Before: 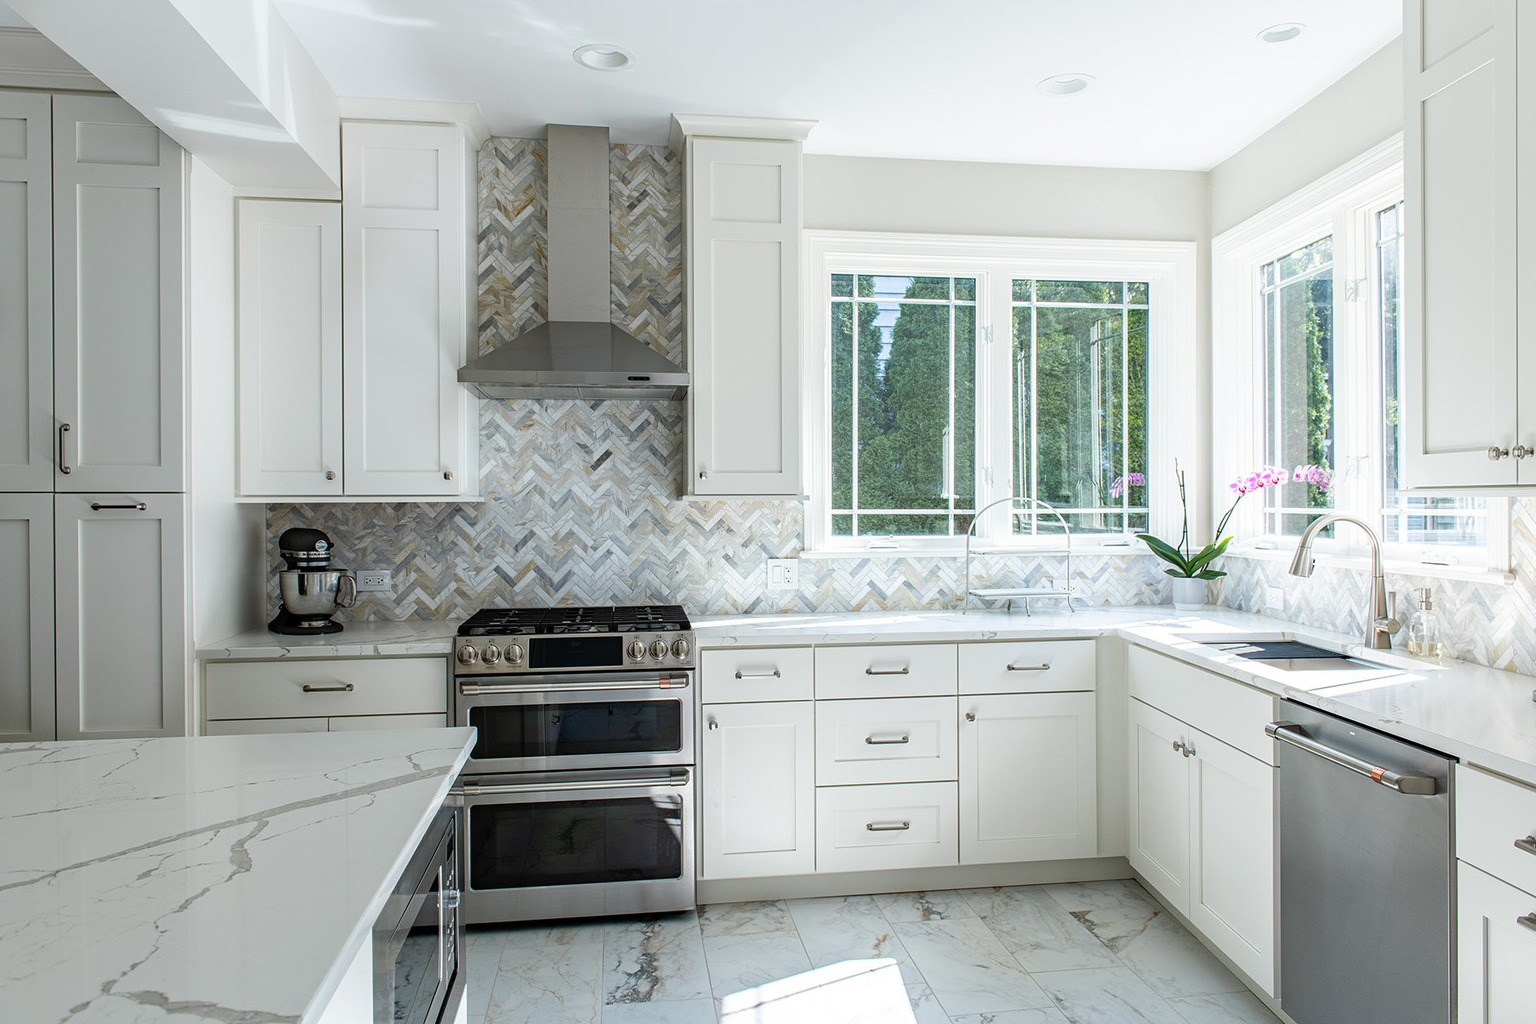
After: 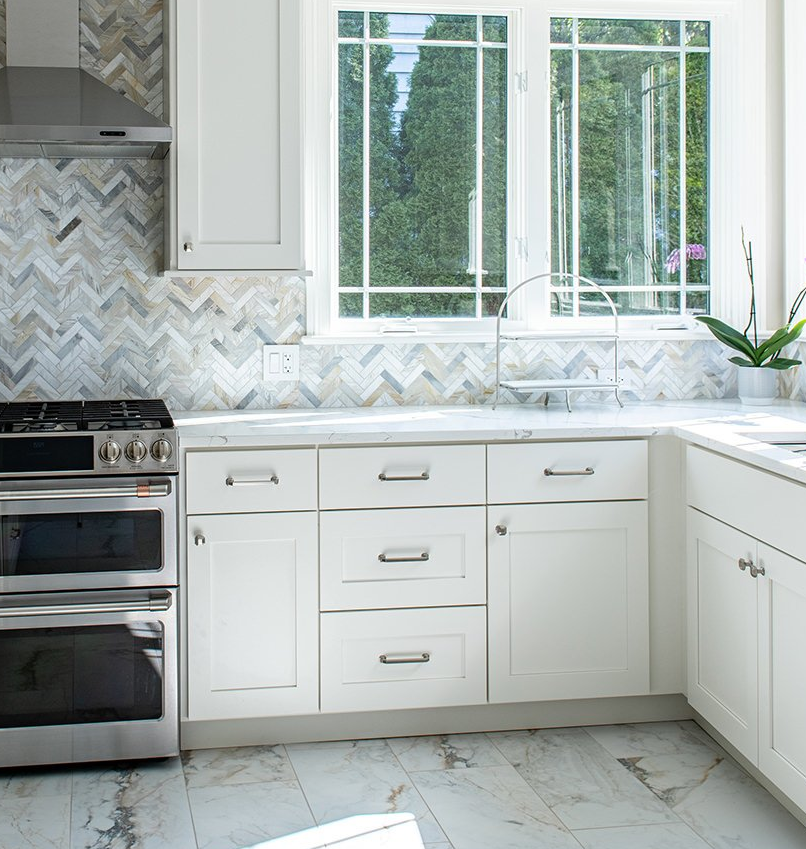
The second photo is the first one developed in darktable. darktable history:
crop: left 35.357%, top 25.875%, right 19.824%, bottom 3.366%
